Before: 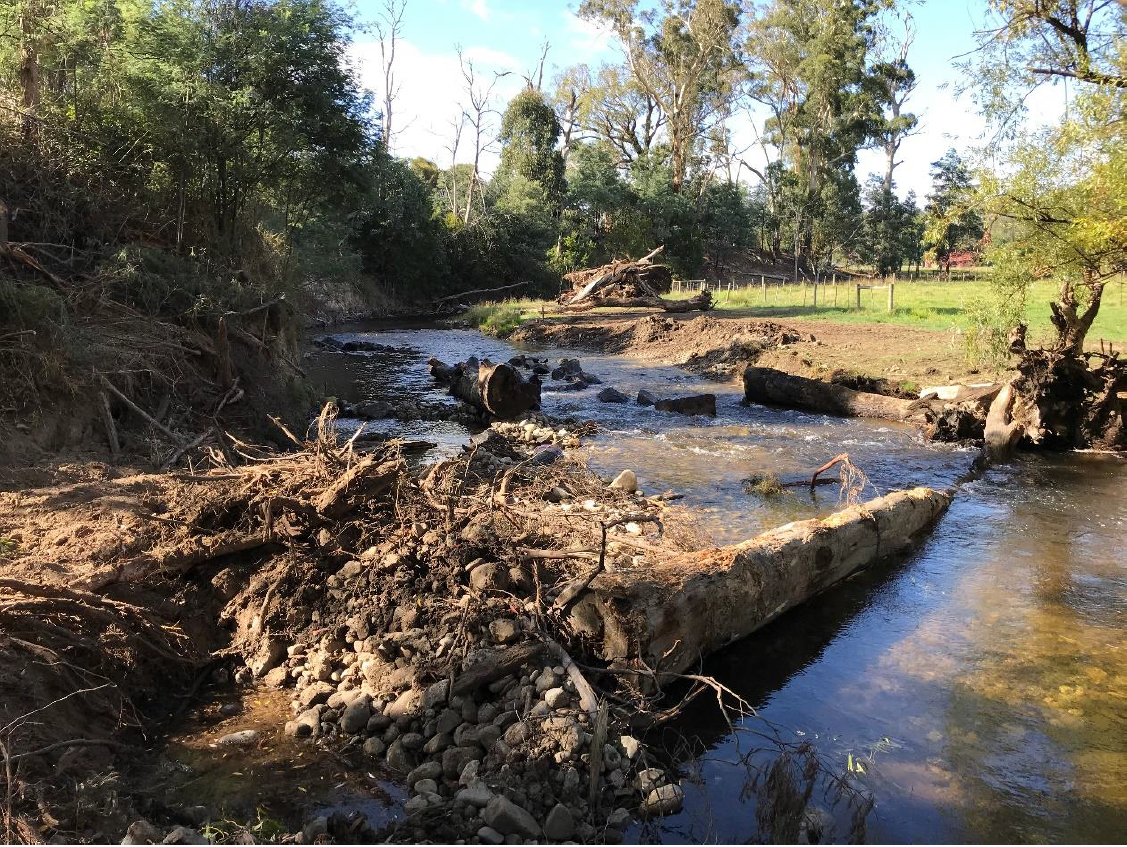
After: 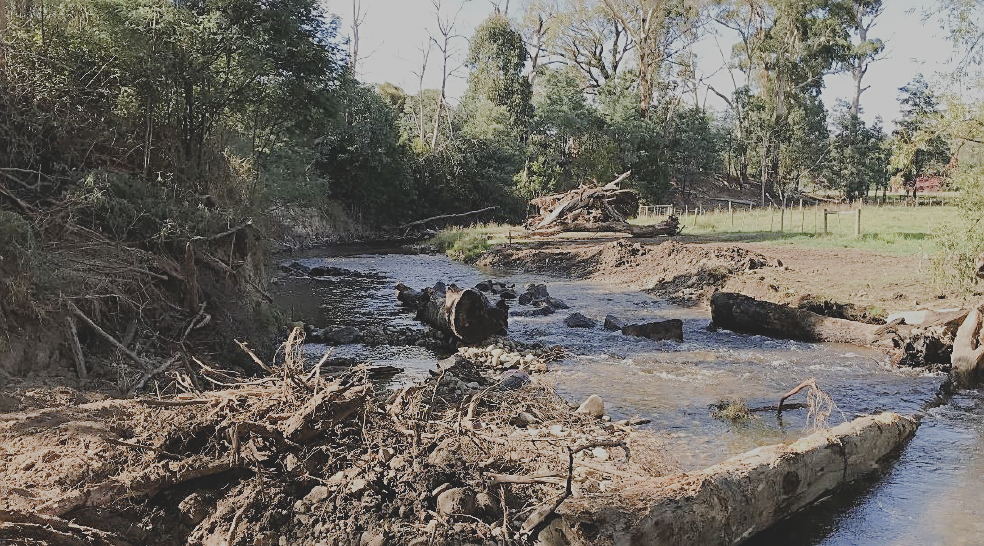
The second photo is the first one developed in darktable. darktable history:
crop: left 3.015%, top 8.969%, right 9.647%, bottom 26.457%
sharpen: on, module defaults
contrast brightness saturation: contrast -0.26, saturation -0.43
color balance rgb: perceptual saturation grading › global saturation 20%, perceptual saturation grading › highlights -50%, perceptual saturation grading › shadows 30%, perceptual brilliance grading › global brilliance 10%, perceptual brilliance grading › shadows 15%
filmic rgb: black relative exposure -16 EV, white relative exposure 6.92 EV, hardness 4.7
